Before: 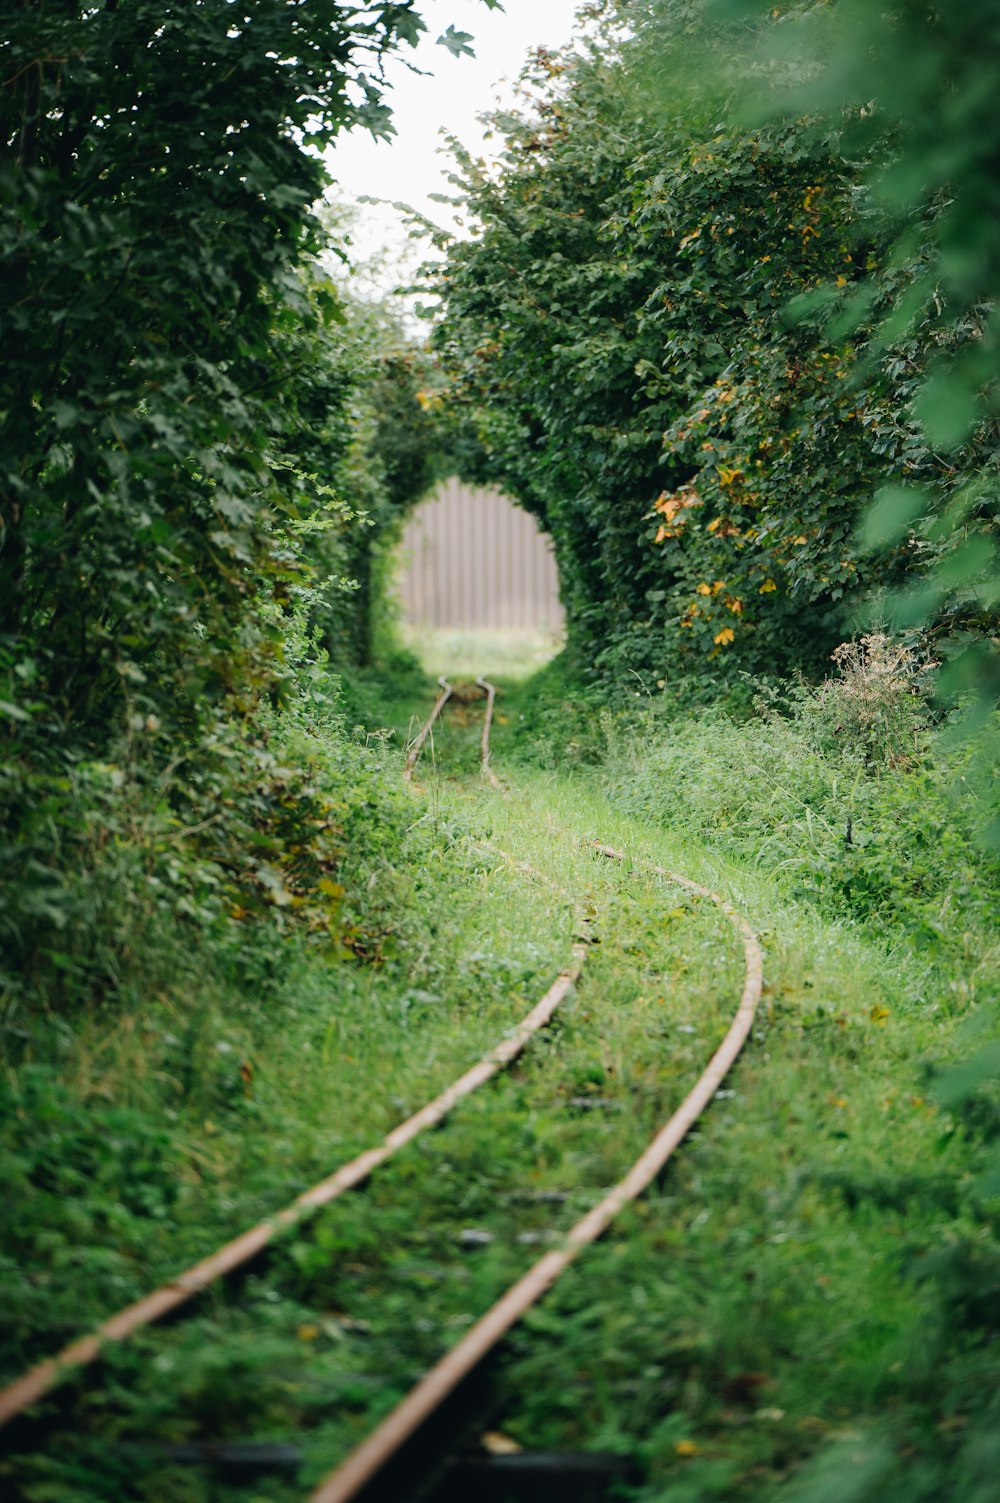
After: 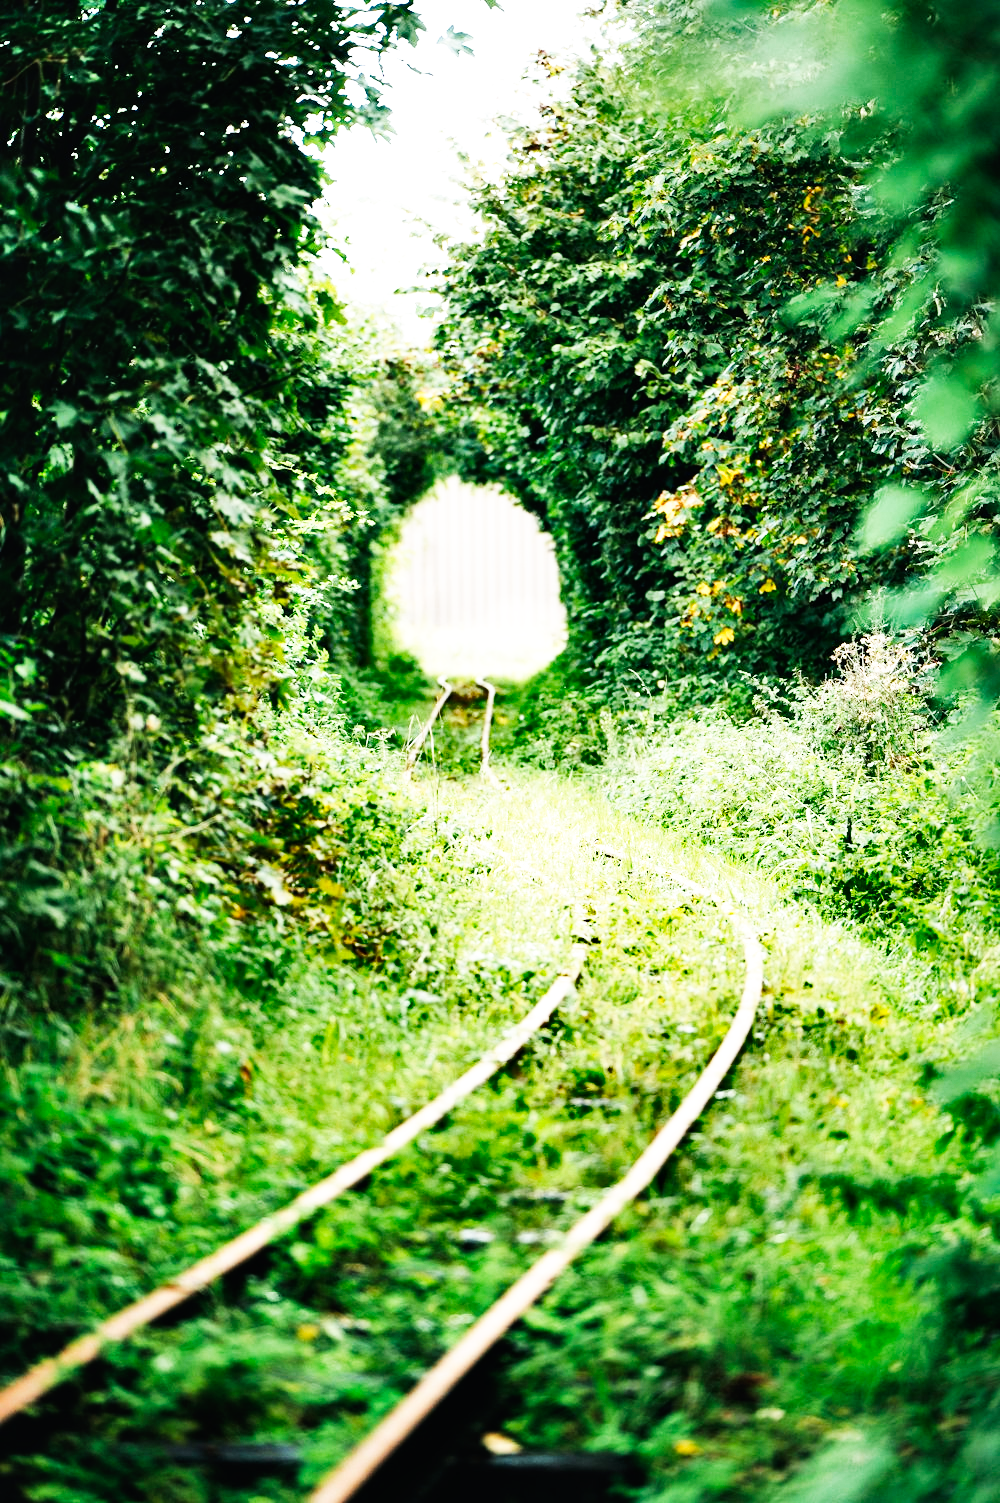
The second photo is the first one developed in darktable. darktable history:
shadows and highlights: white point adjustment 0.1, highlights -71.01, soften with gaussian
tone equalizer: -8 EV -0.762 EV, -7 EV -0.71 EV, -6 EV -0.616 EV, -5 EV -0.366 EV, -3 EV 0.393 EV, -2 EV 0.6 EV, -1 EV 0.692 EV, +0 EV 0.746 EV
base curve: curves: ch0 [(0, 0) (0.007, 0.004) (0.027, 0.03) (0.046, 0.07) (0.207, 0.54) (0.442, 0.872) (0.673, 0.972) (1, 1)], preserve colors none
